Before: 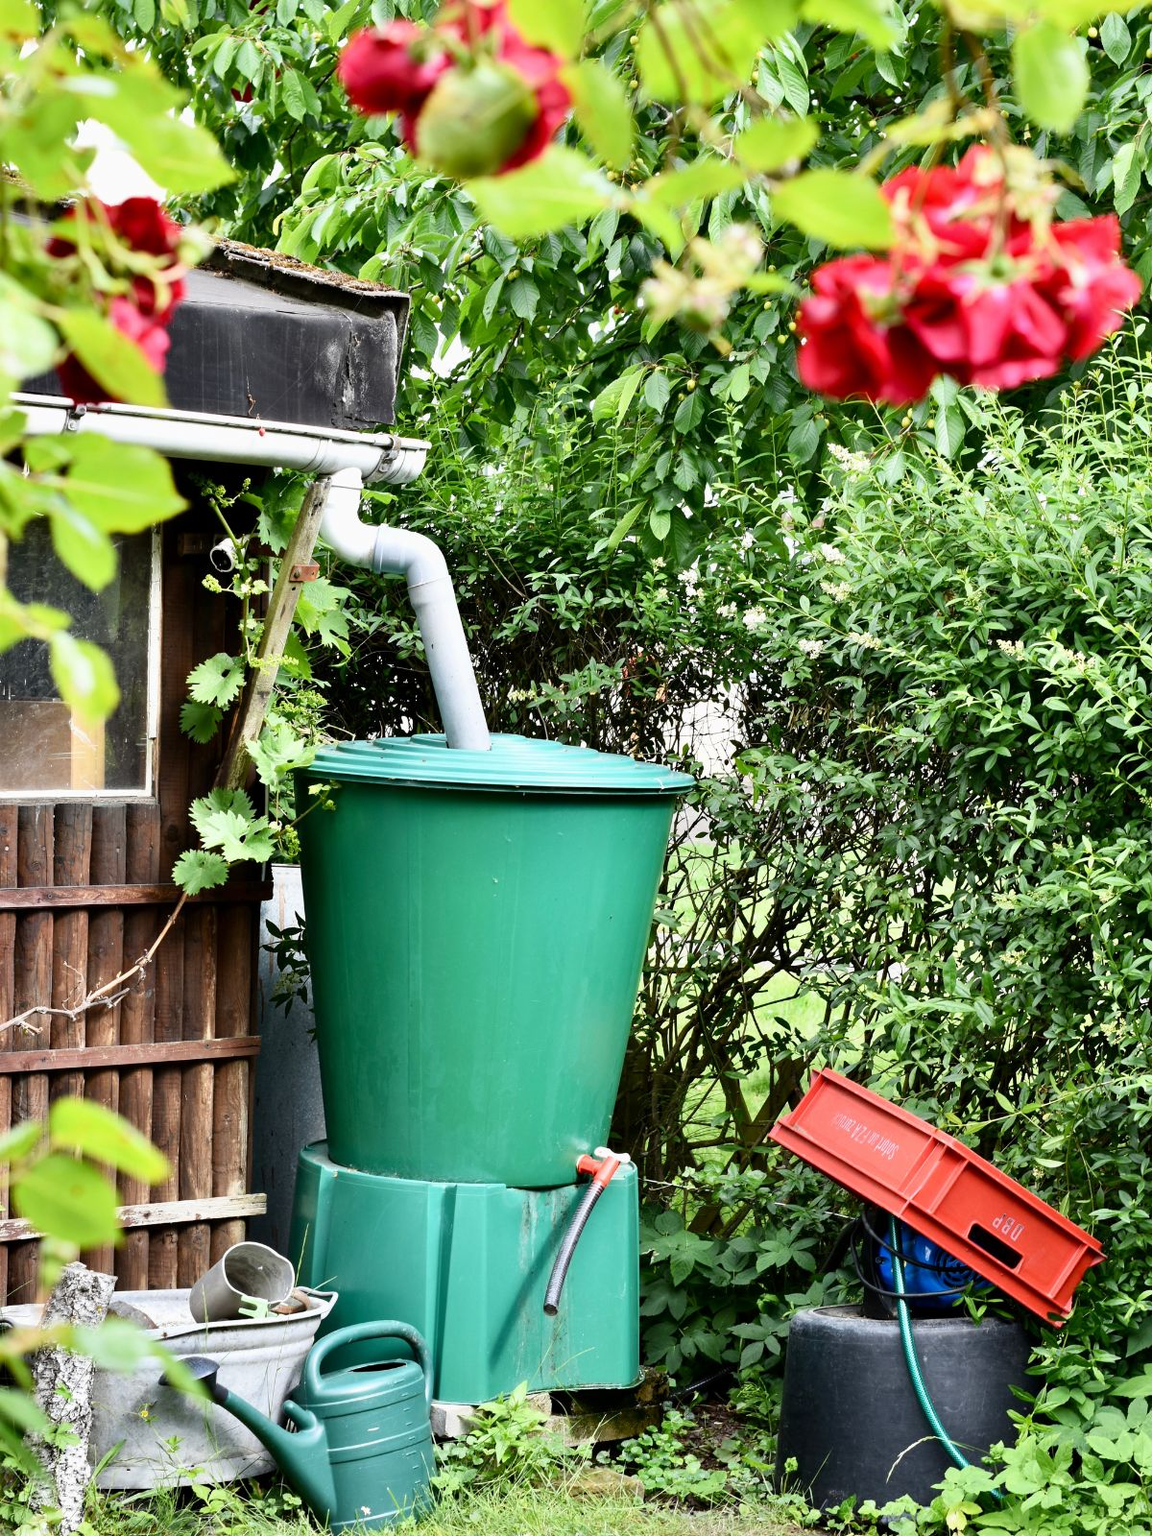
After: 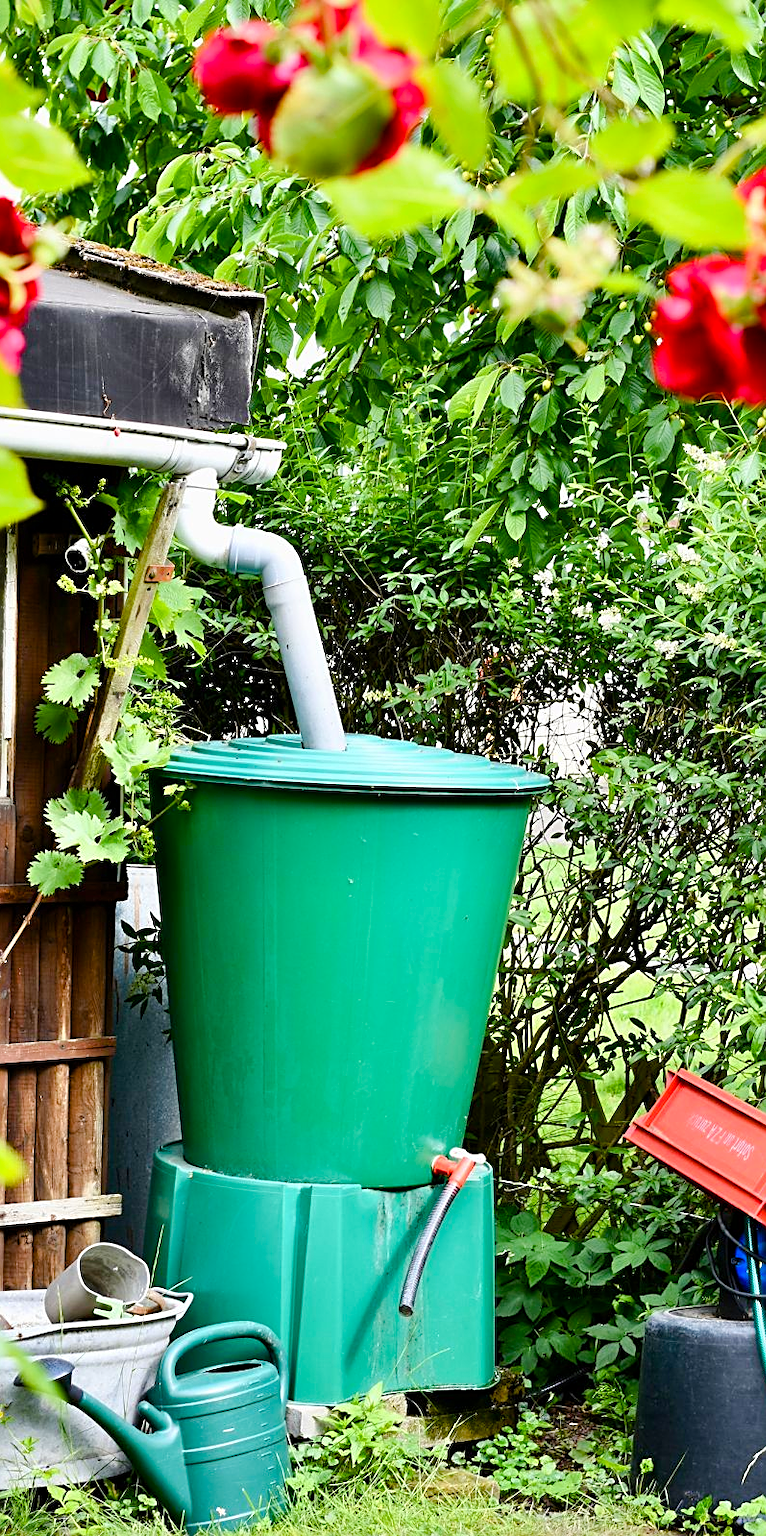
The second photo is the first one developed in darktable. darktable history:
crop and rotate: left 12.656%, right 20.782%
sharpen: on, module defaults
color balance rgb: linear chroma grading › global chroma 8.83%, perceptual saturation grading › global saturation 20%, perceptual saturation grading › highlights -24.749%, perceptual saturation grading › shadows 25.061%, perceptual brilliance grading › mid-tones 10.953%, perceptual brilliance grading › shadows 15.559%, global vibrance 20%
